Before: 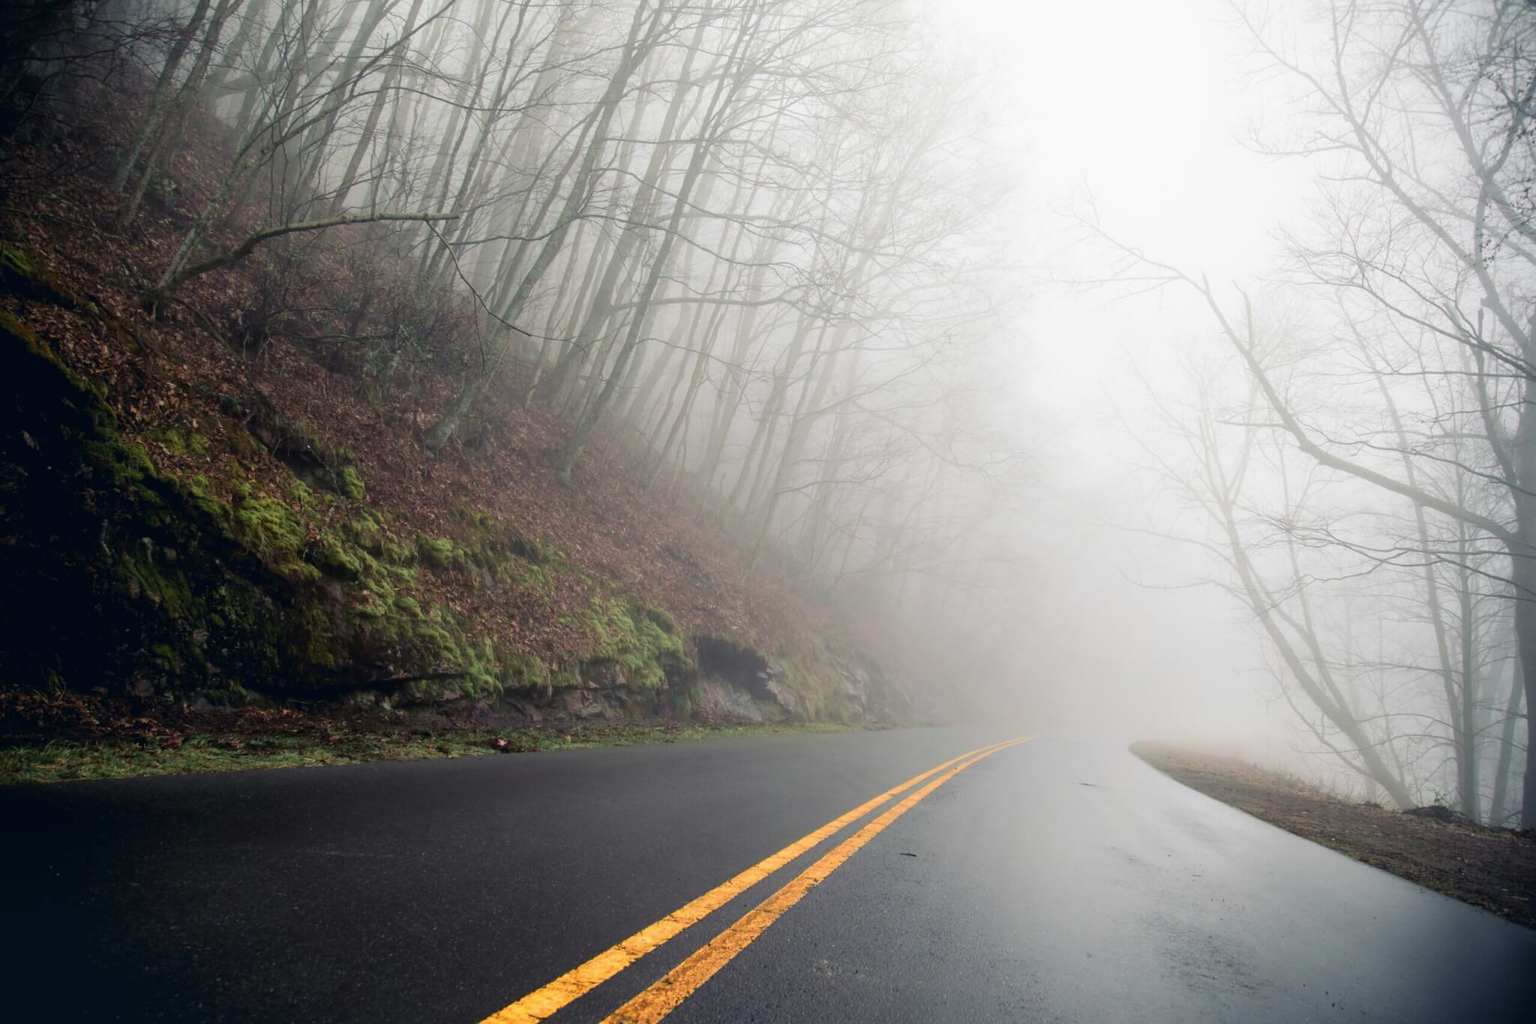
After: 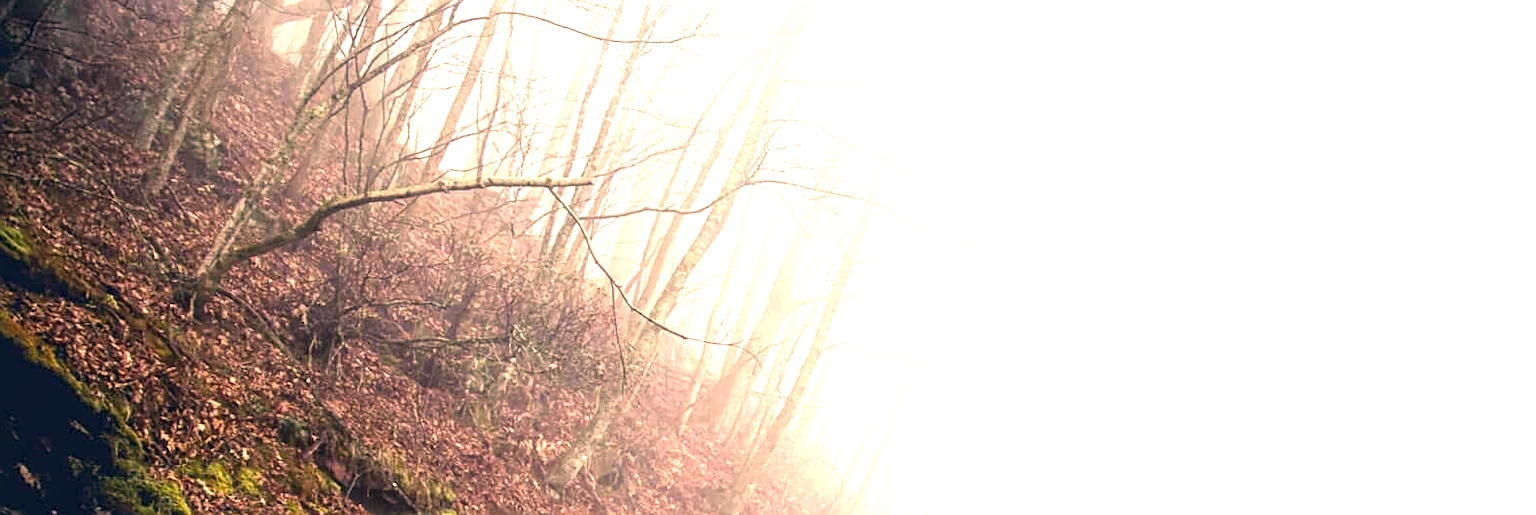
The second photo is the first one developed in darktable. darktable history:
crop: left 0.58%, top 7.644%, right 23.286%, bottom 54.014%
color correction: highlights a* 20.65, highlights b* 19.43
exposure: black level correction 0, exposure 2.104 EV, compensate highlight preservation false
sharpen: amount 0.541
local contrast: on, module defaults
